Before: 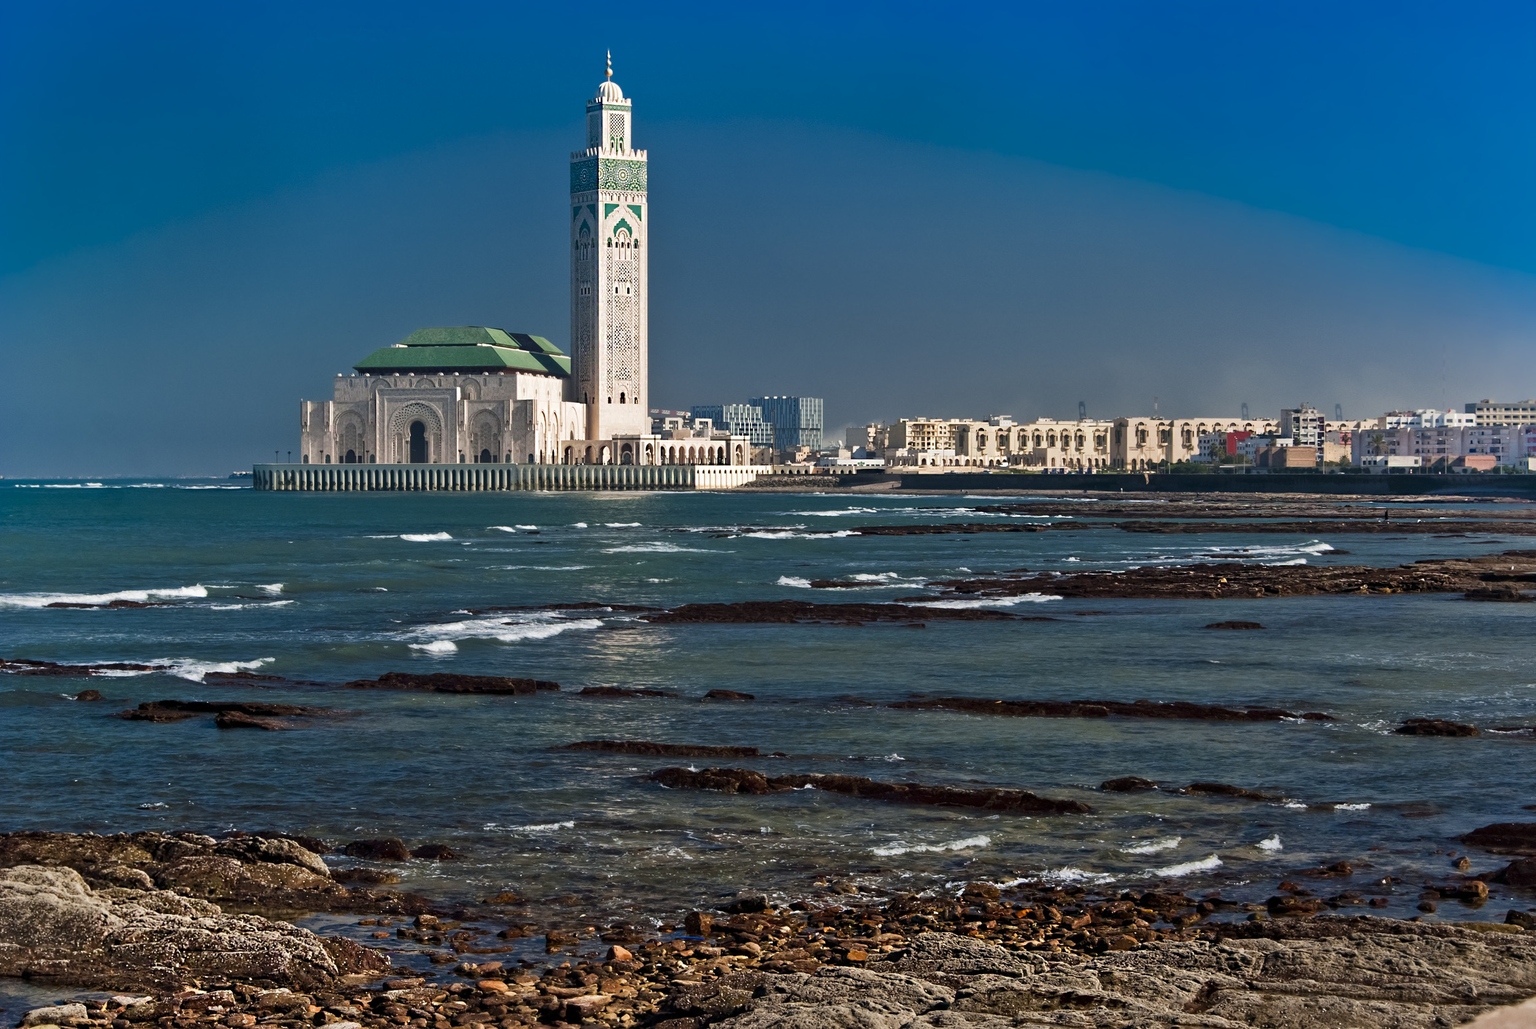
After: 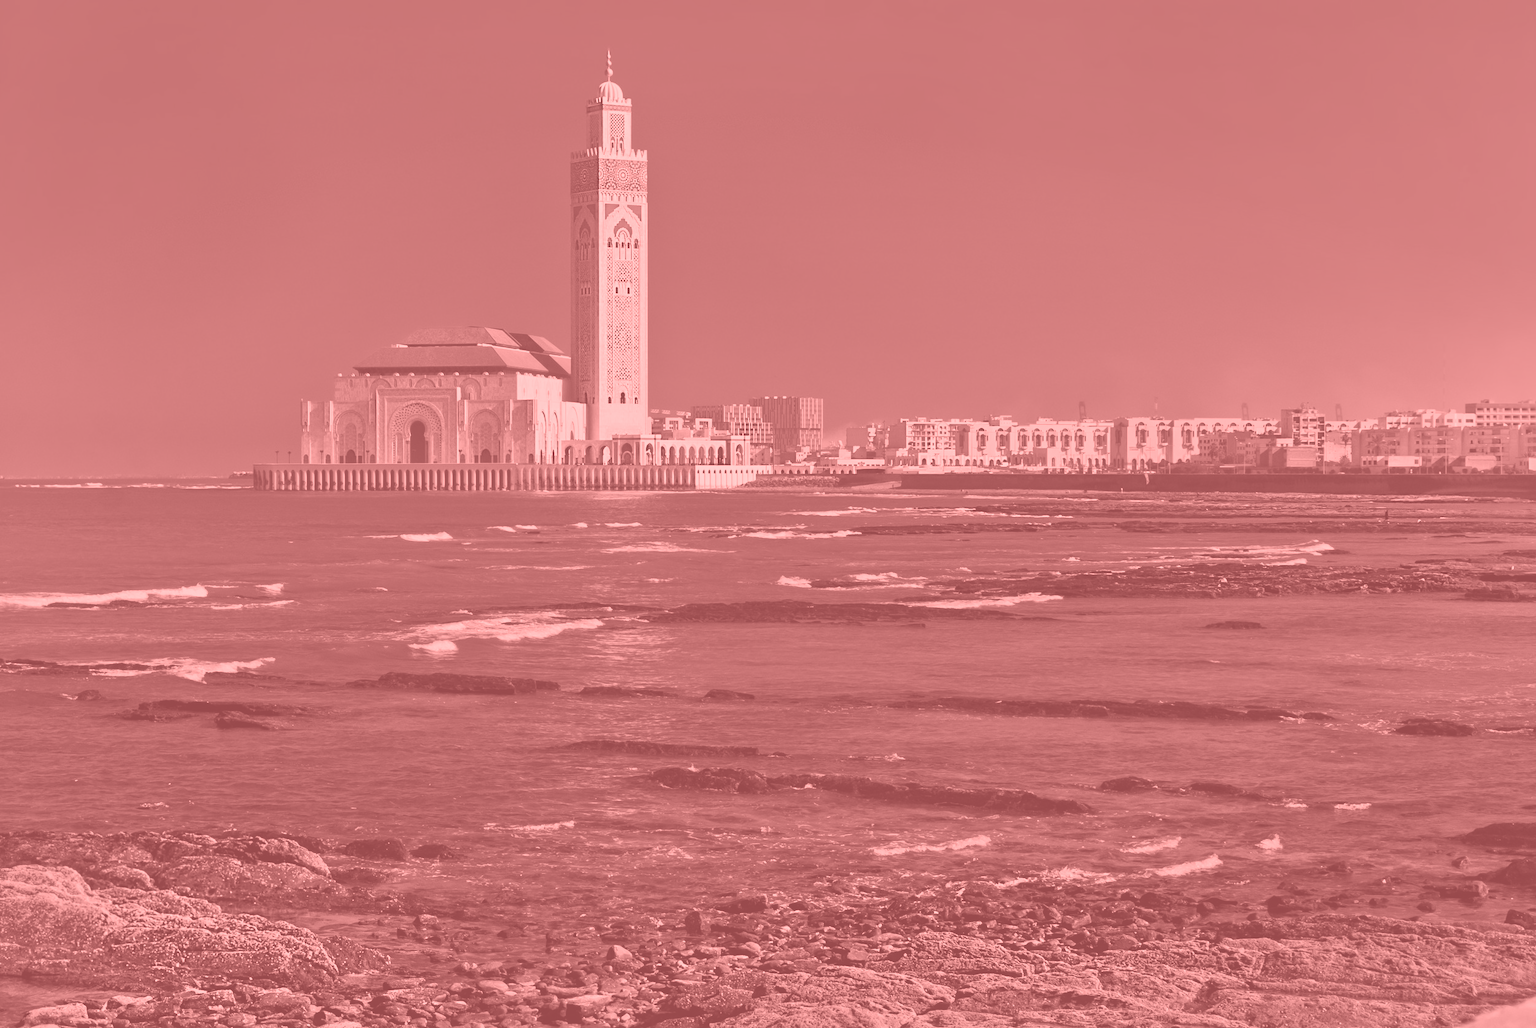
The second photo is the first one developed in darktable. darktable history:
vibrance: vibrance 15%
colorize: saturation 51%, source mix 50.67%, lightness 50.67%
